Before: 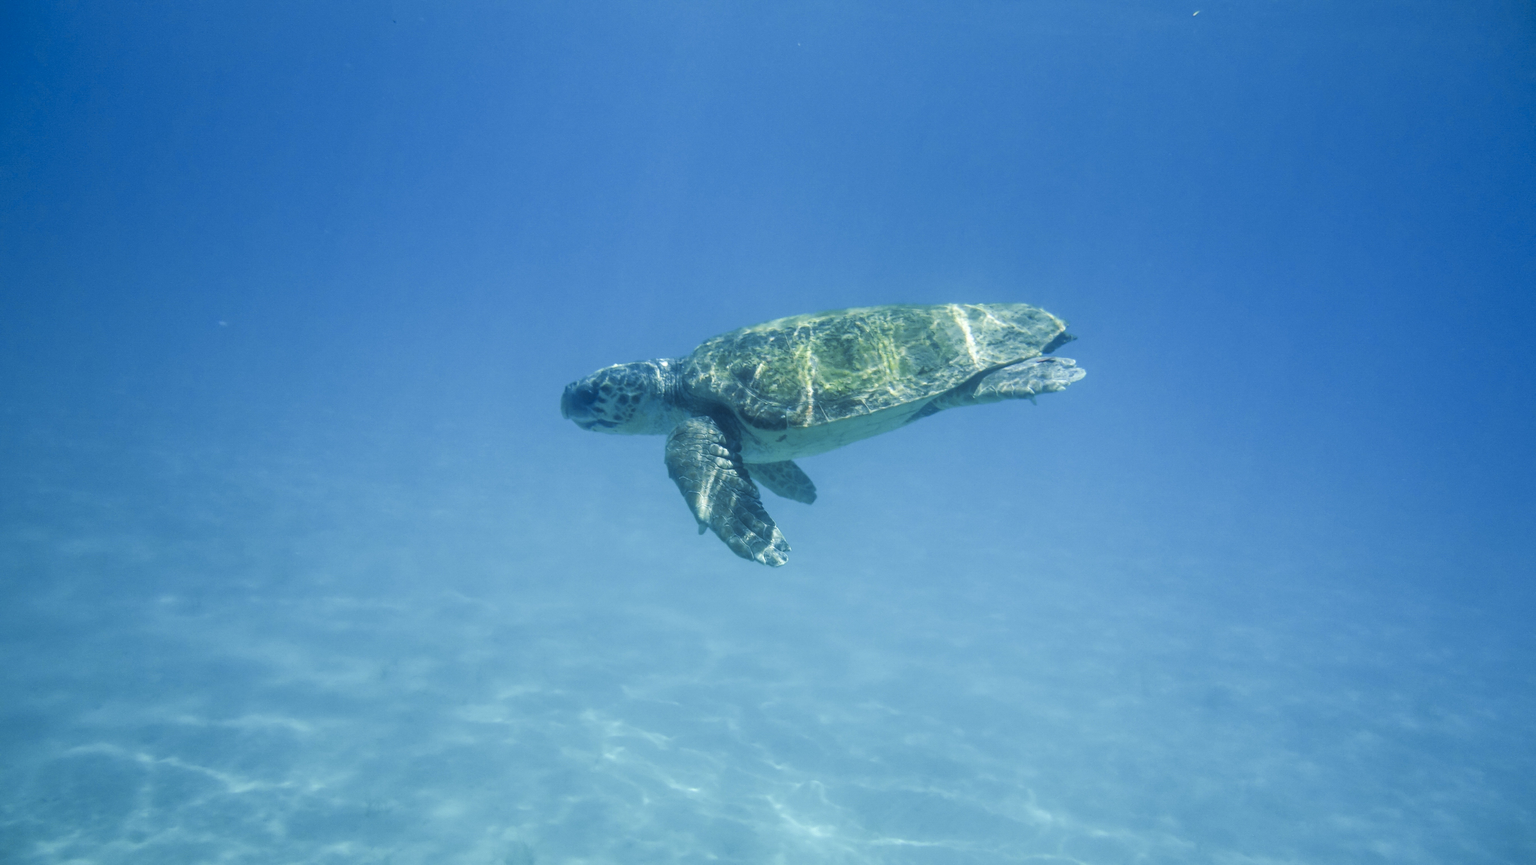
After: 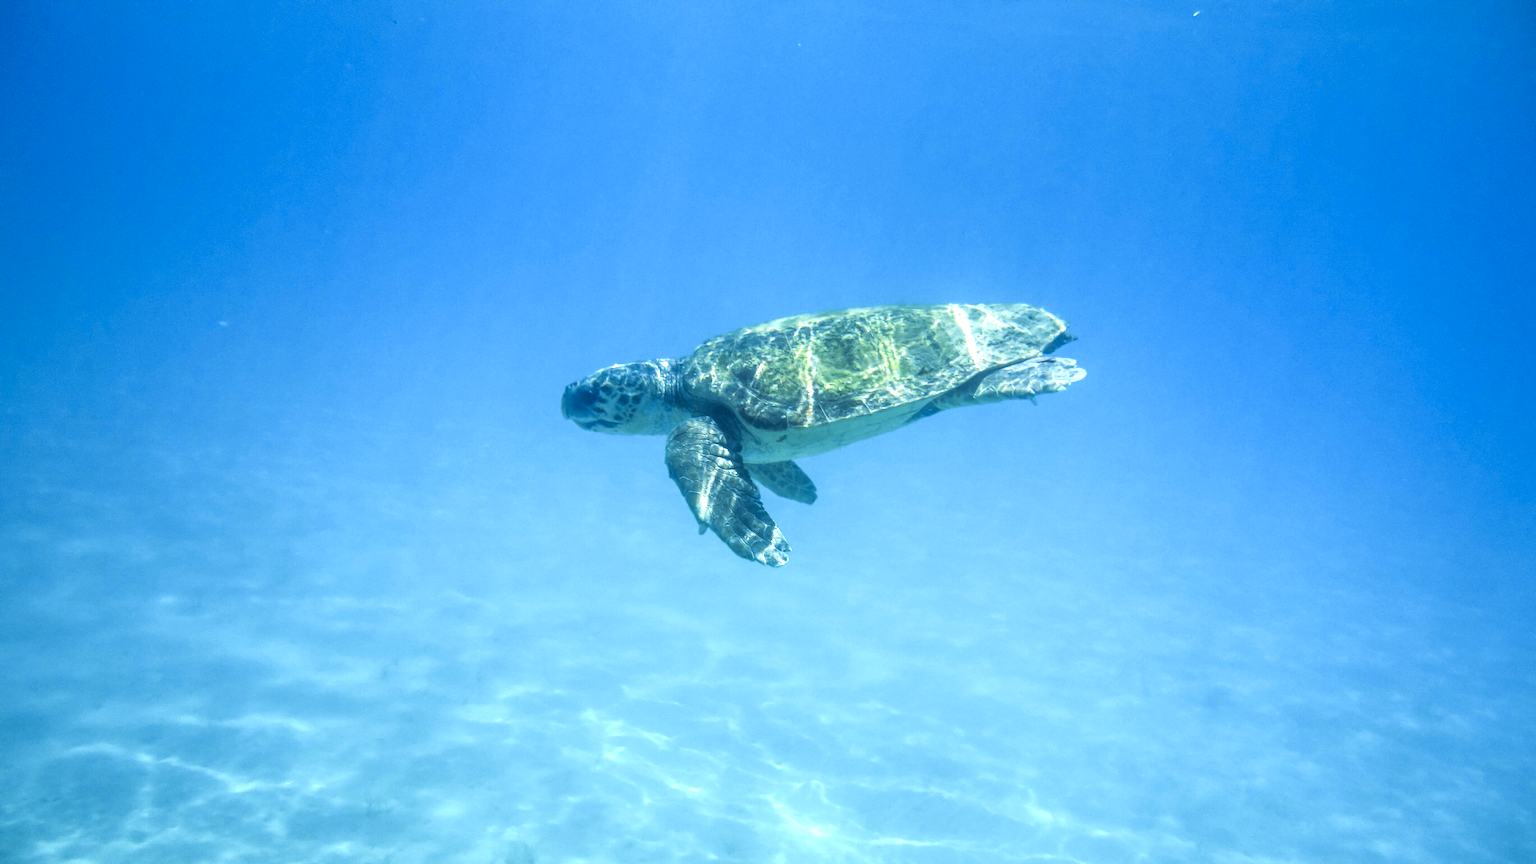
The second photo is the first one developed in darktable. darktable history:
exposure: exposure 0.669 EV, compensate highlight preservation false
contrast brightness saturation: saturation 0.124
local contrast: on, module defaults
